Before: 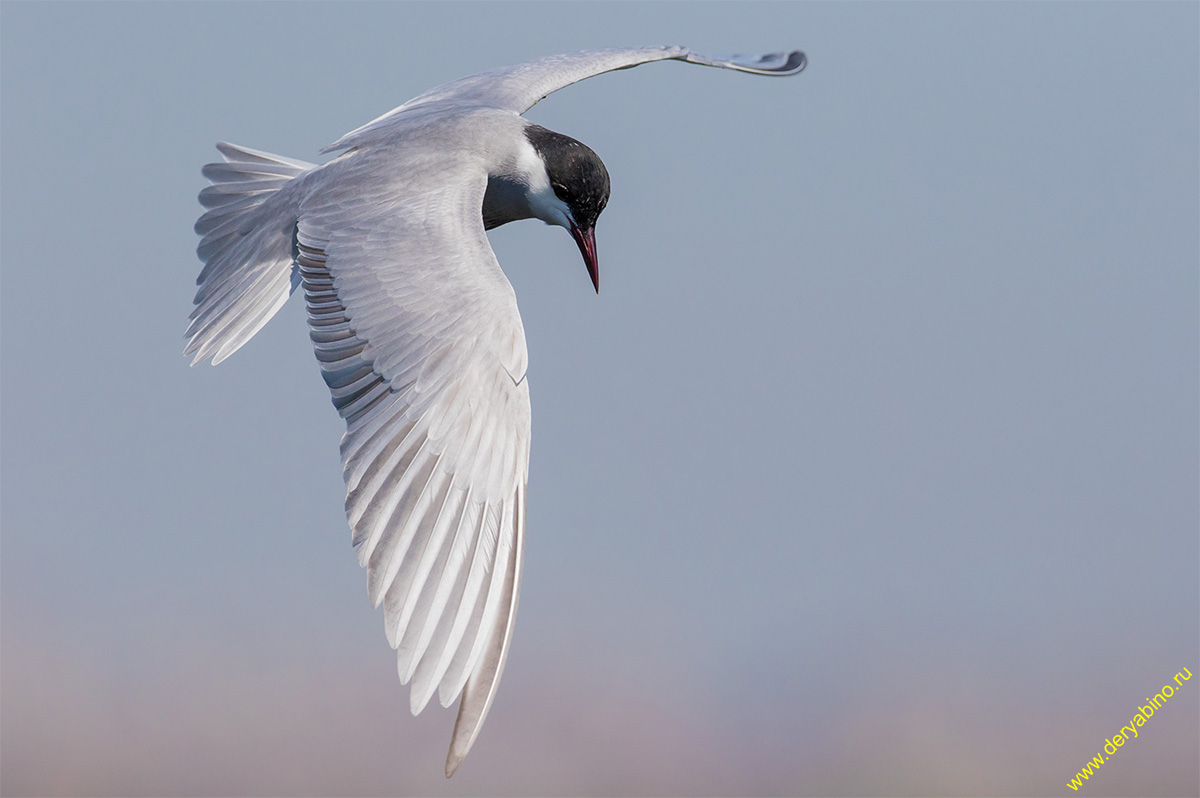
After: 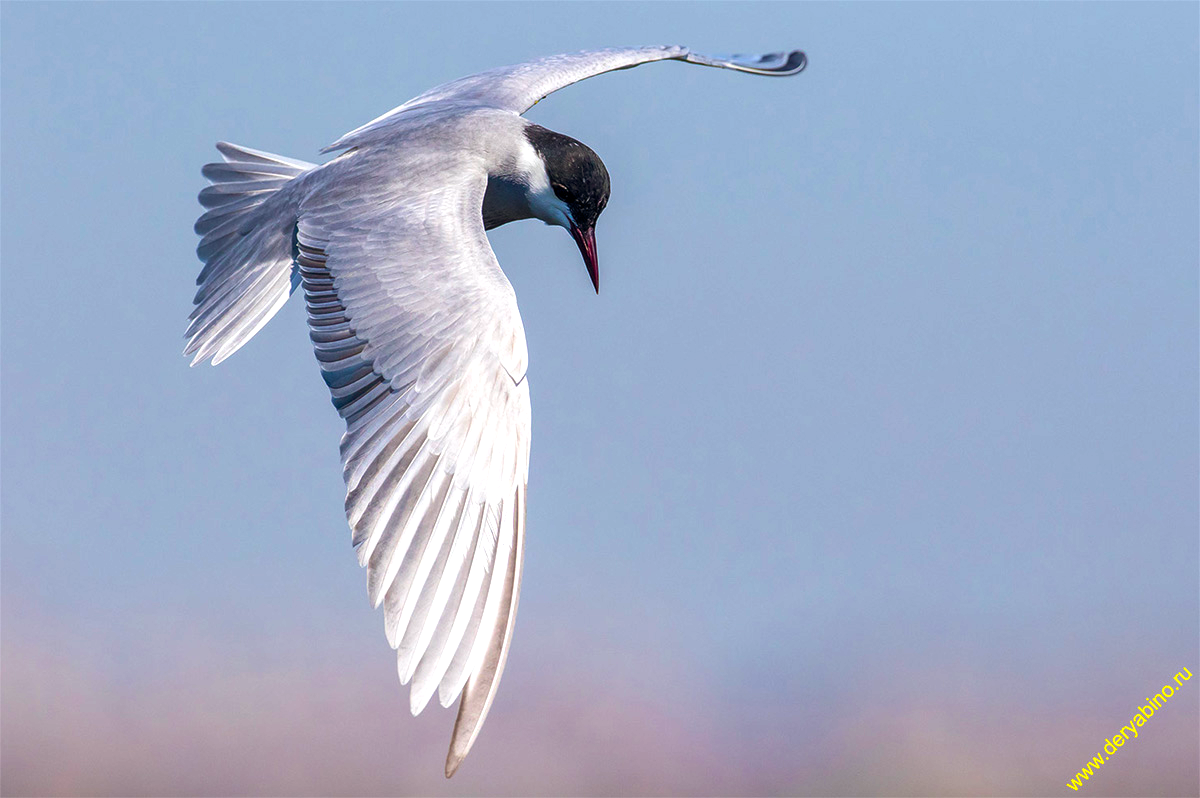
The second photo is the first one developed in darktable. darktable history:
local contrast: on, module defaults
color balance rgb: global offset › chroma 0.061%, global offset › hue 253.07°, perceptual saturation grading › global saturation 30.31%, perceptual brilliance grading › global brilliance 15.159%, perceptual brilliance grading › shadows -35.439%, global vibrance 42.809%
